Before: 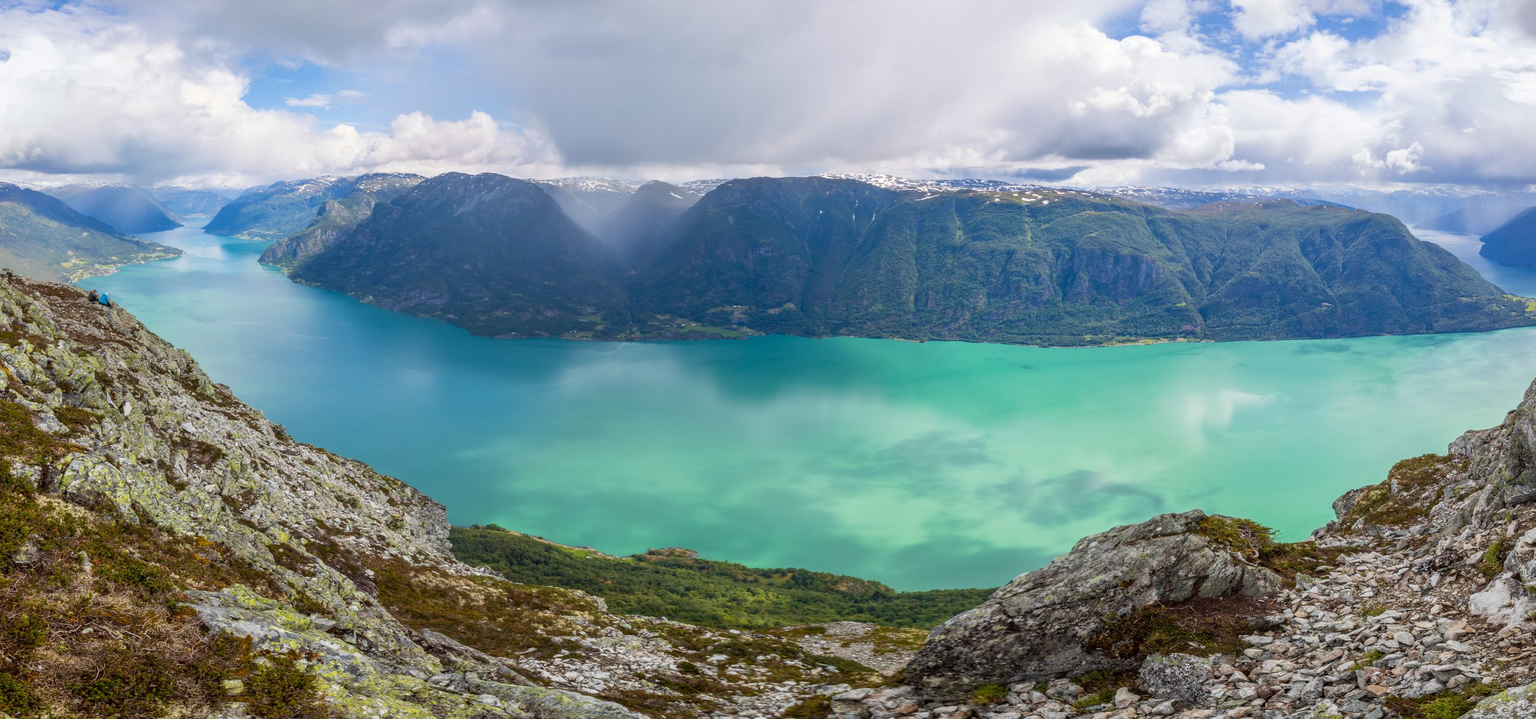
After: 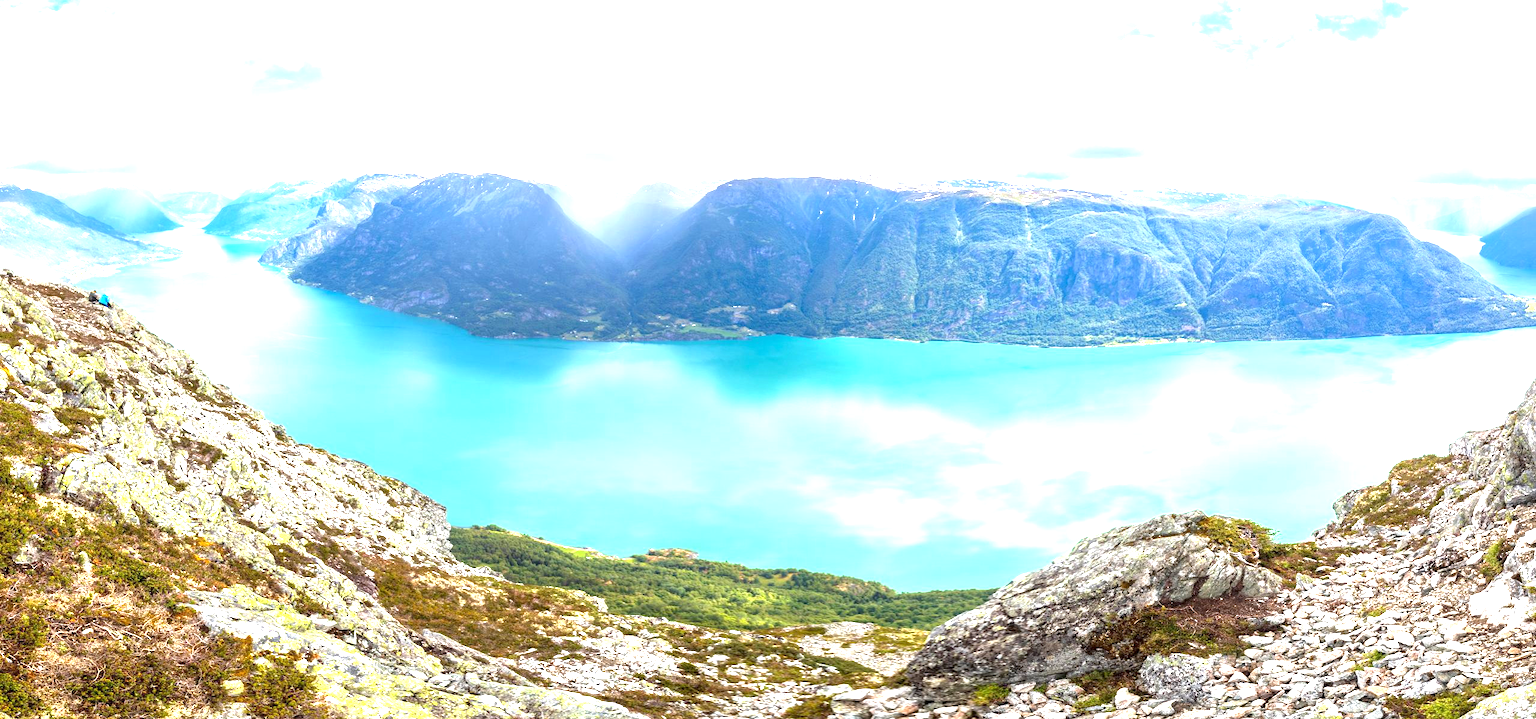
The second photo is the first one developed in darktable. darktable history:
exposure: exposure 2.01 EV, compensate highlight preservation false
